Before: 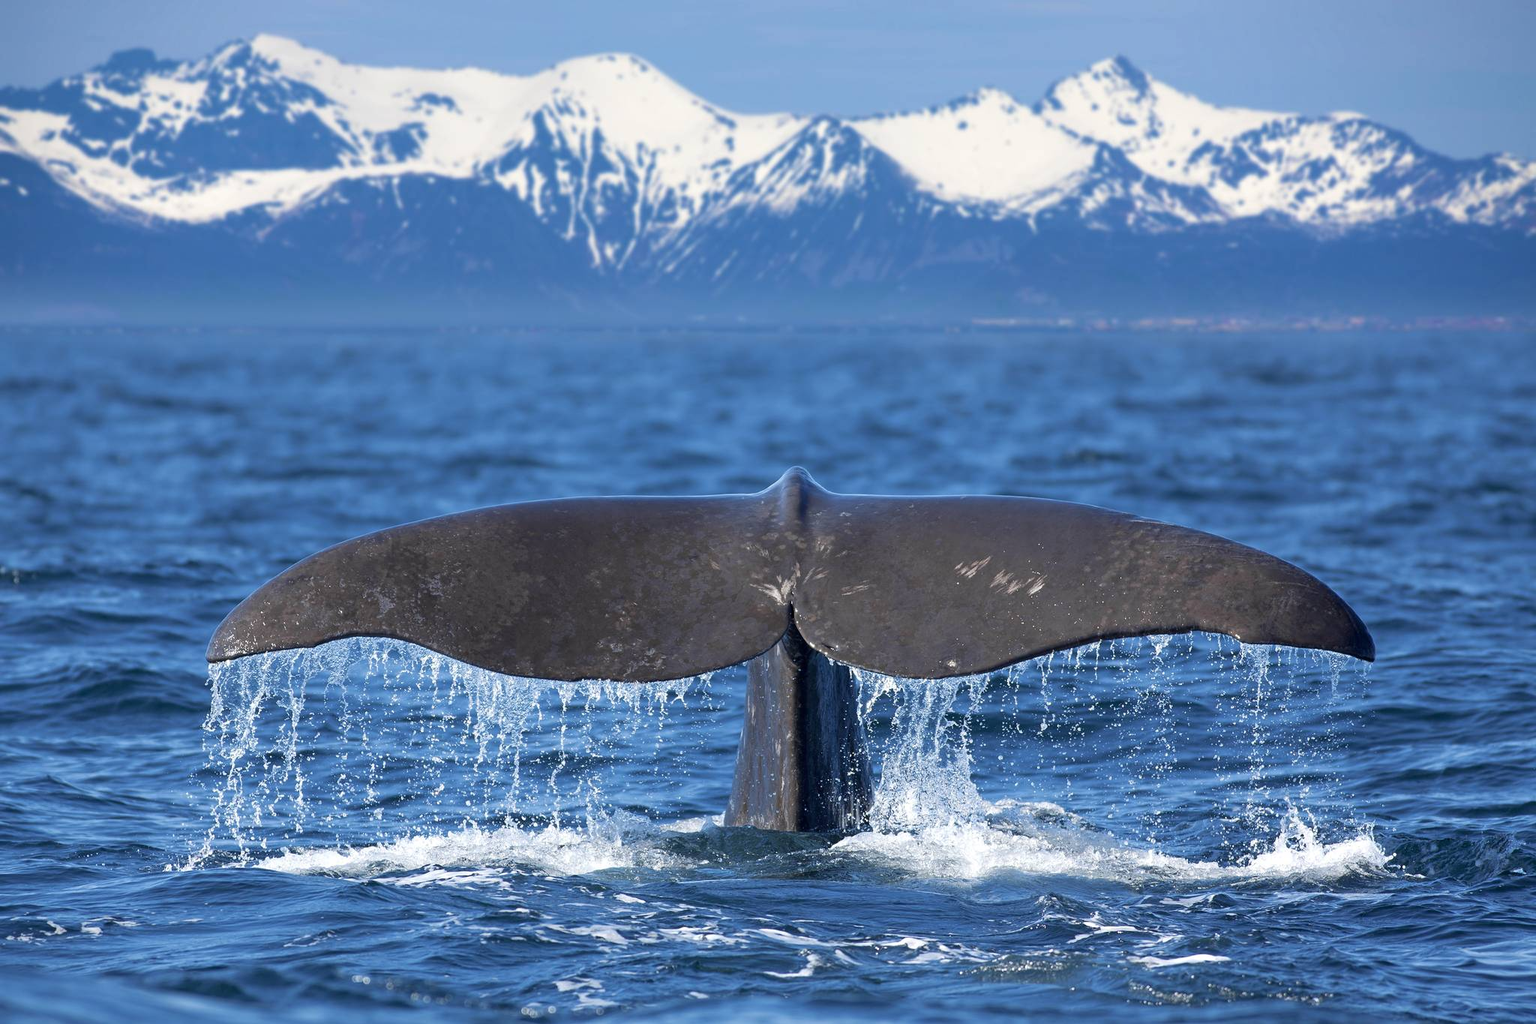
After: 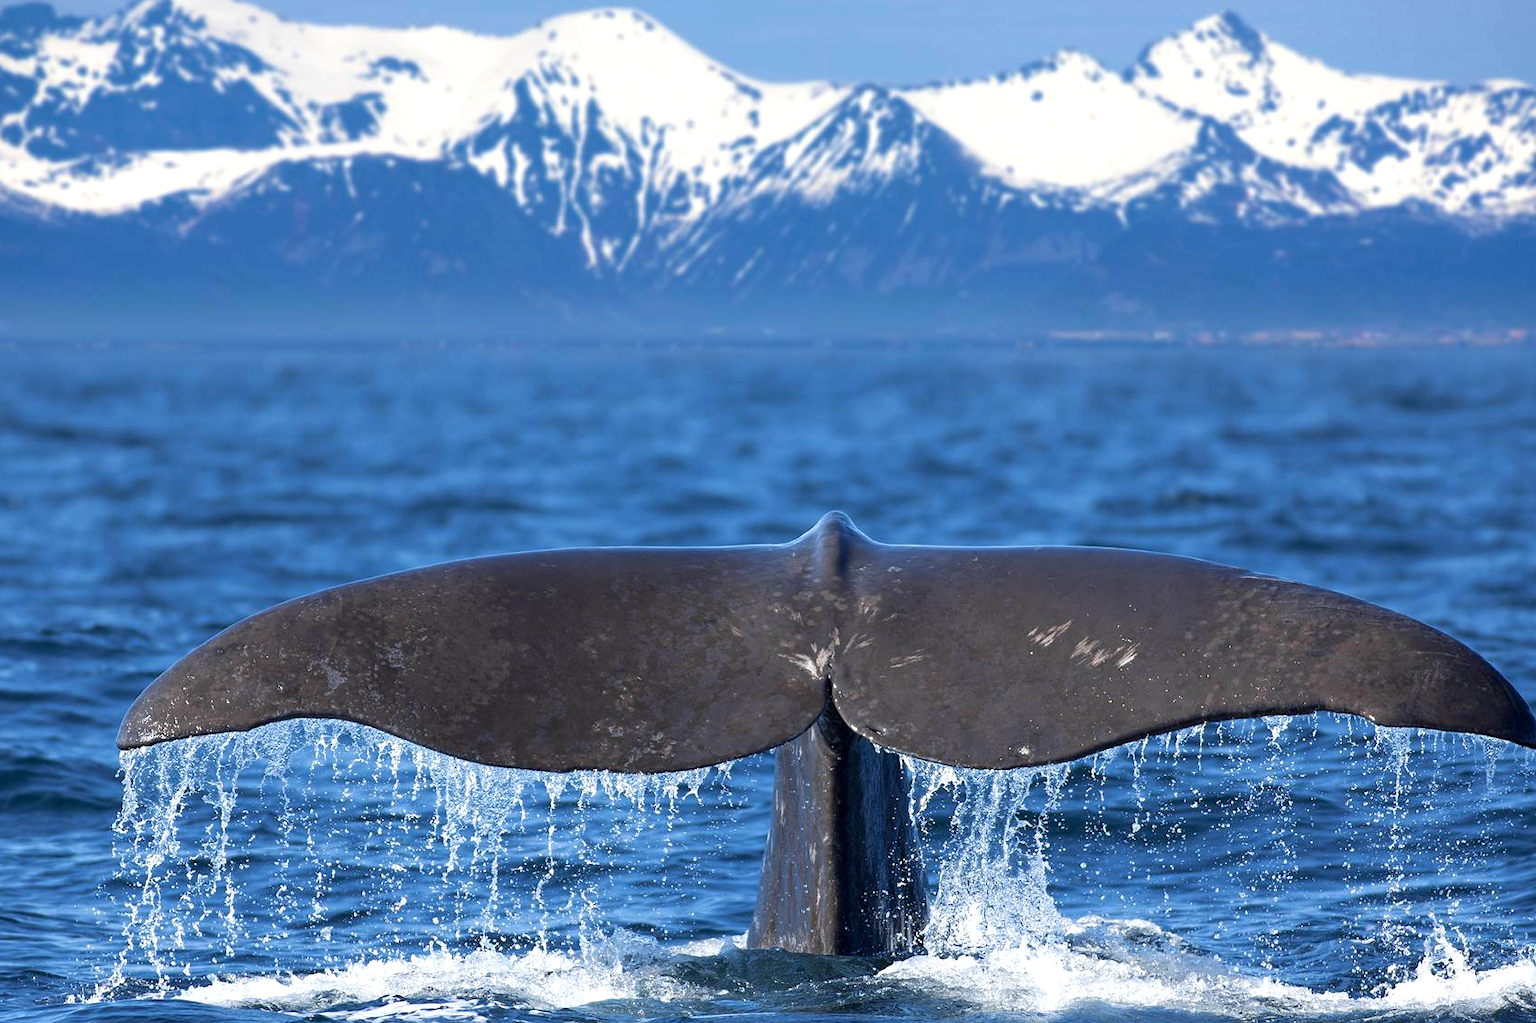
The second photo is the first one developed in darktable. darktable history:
color balance: contrast 10%
crop and rotate: left 7.196%, top 4.574%, right 10.605%, bottom 13.178%
